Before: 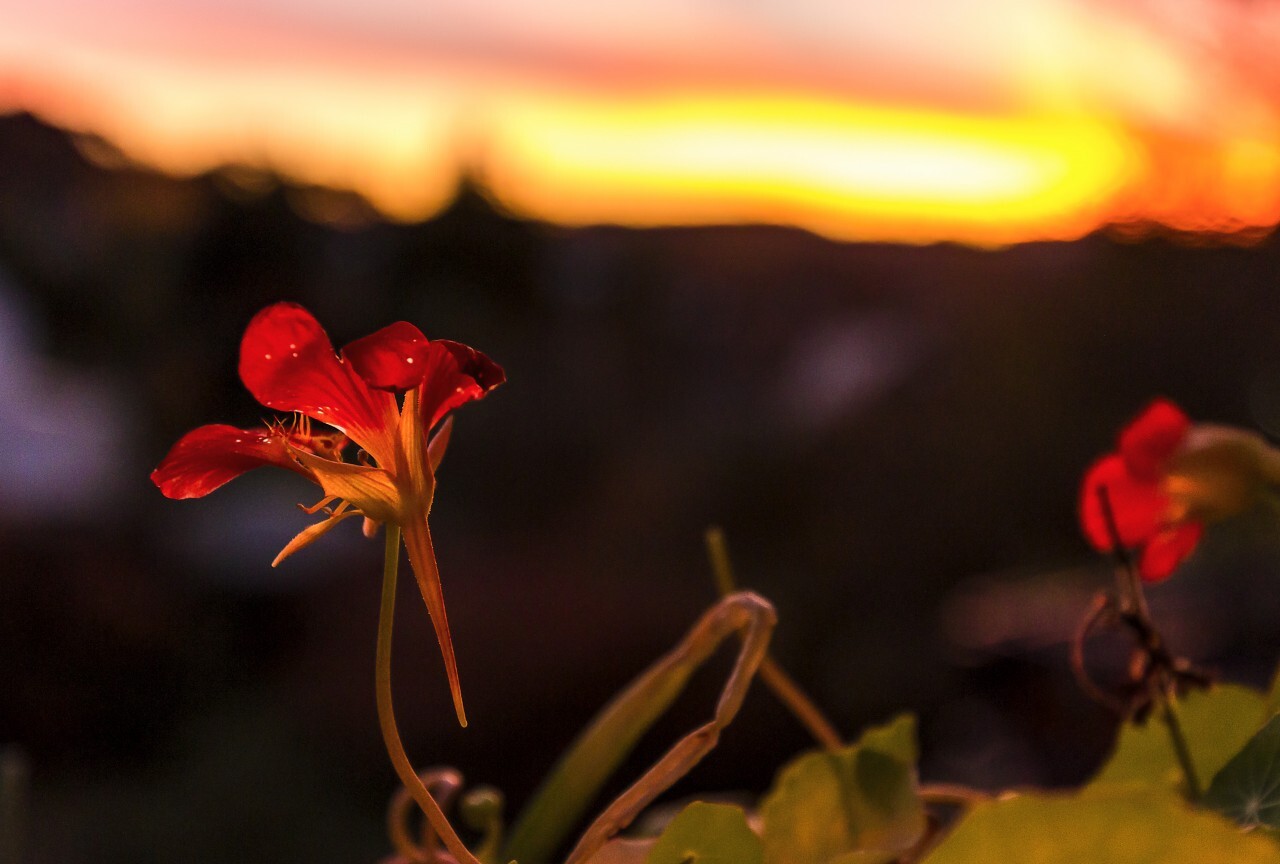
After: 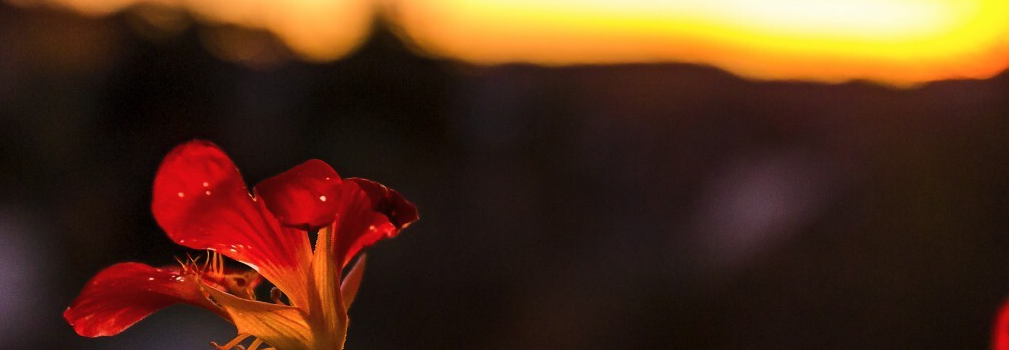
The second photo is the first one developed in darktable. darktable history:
crop: left 6.845%, top 18.809%, right 14.31%, bottom 40.589%
